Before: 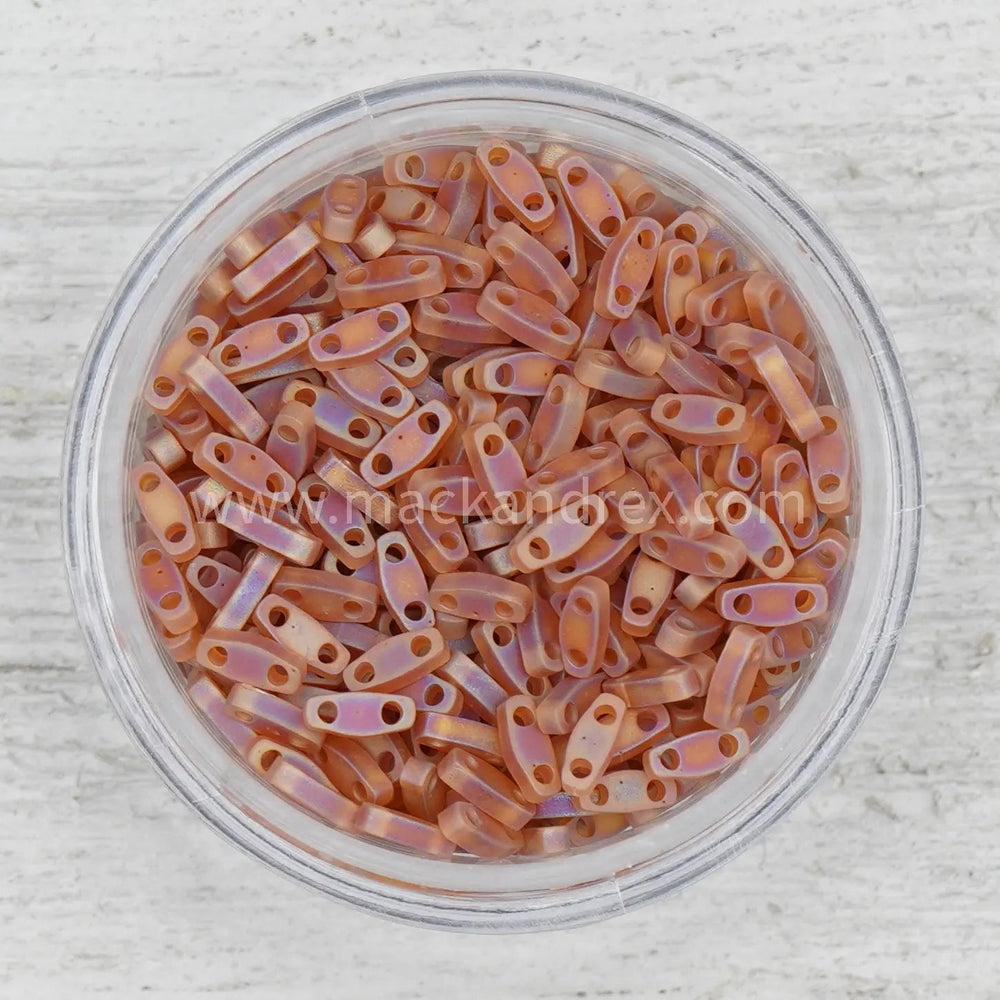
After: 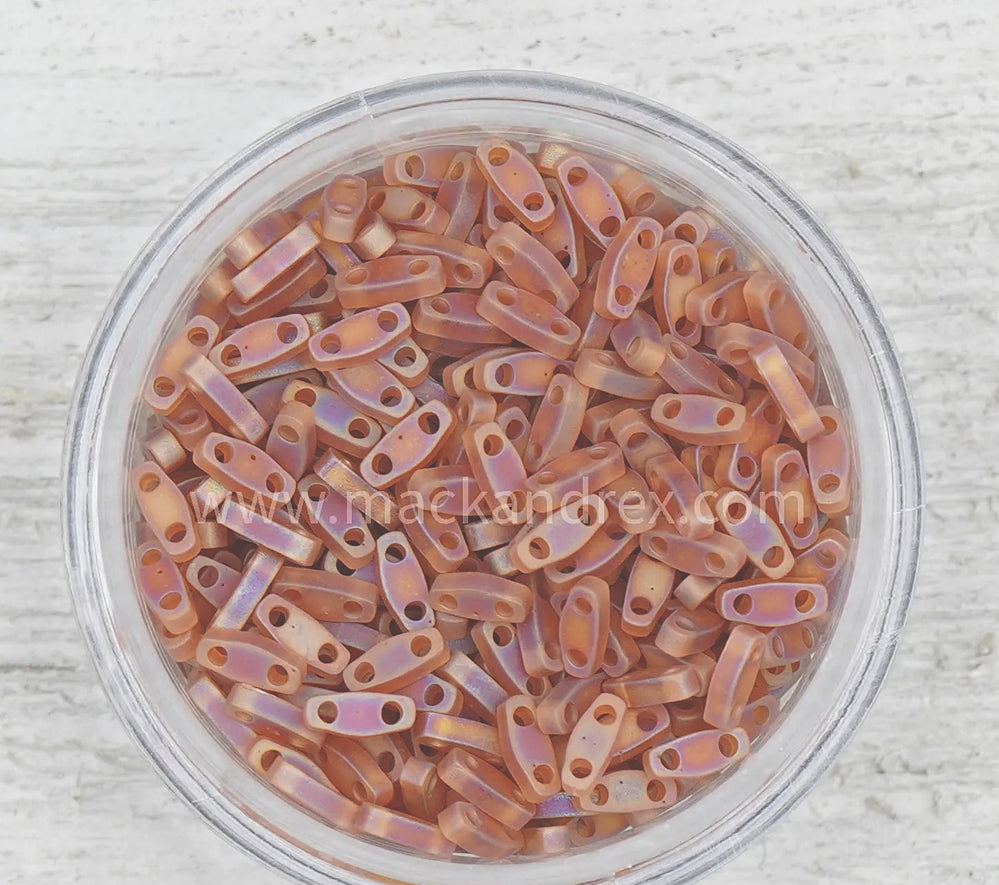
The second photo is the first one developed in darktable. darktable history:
exposure: black level correction -0.04, exposure 0.064 EV, compensate exposure bias true, compensate highlight preservation false
crop and rotate: top 0%, bottom 11.489%
sharpen: radius 1.228, amount 0.305, threshold 0.003
